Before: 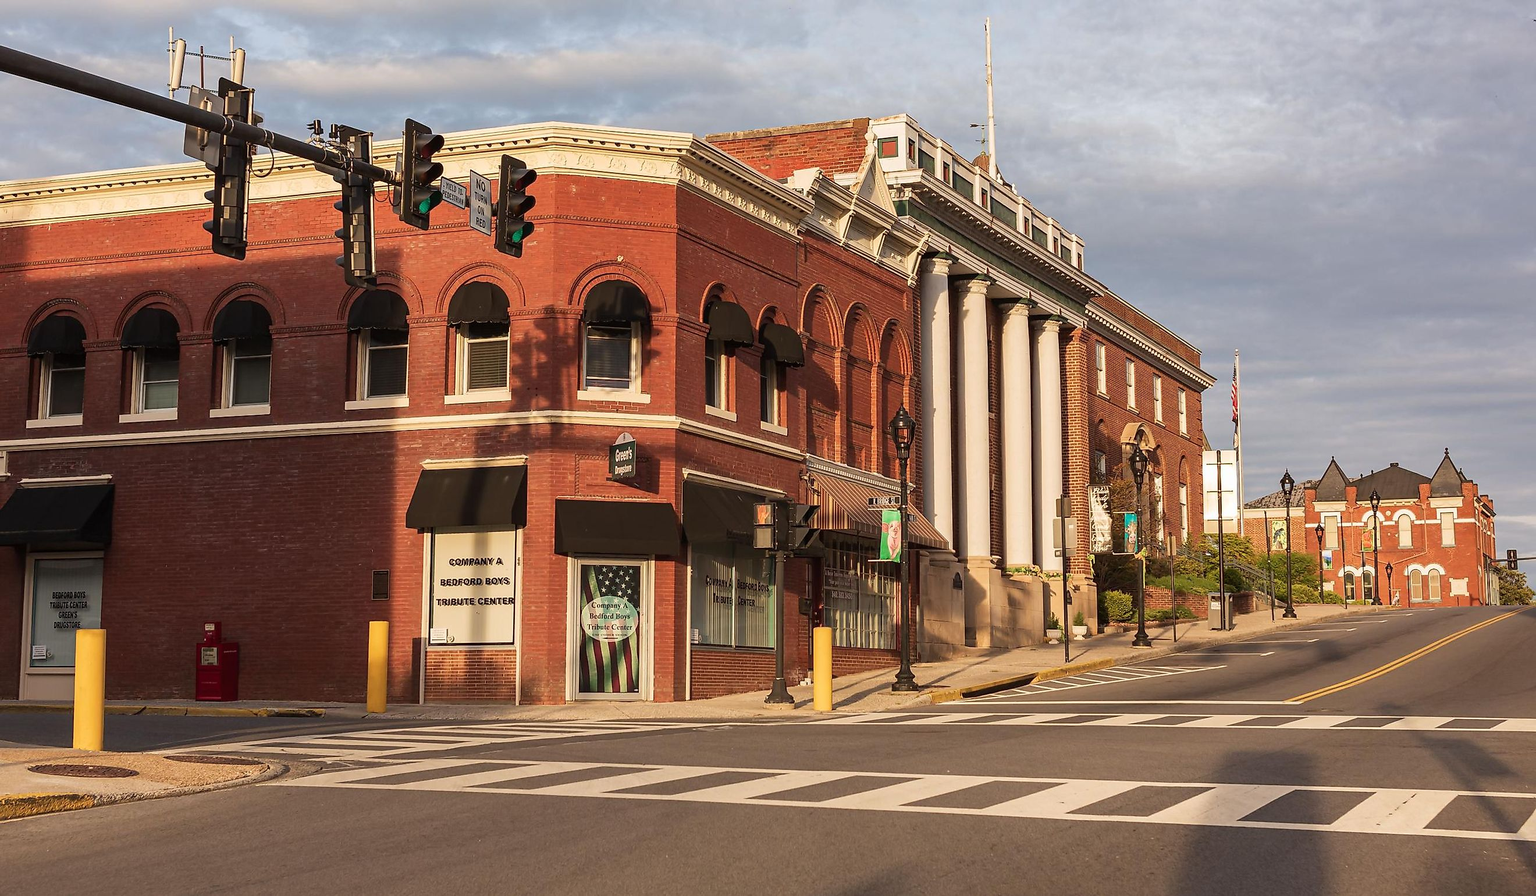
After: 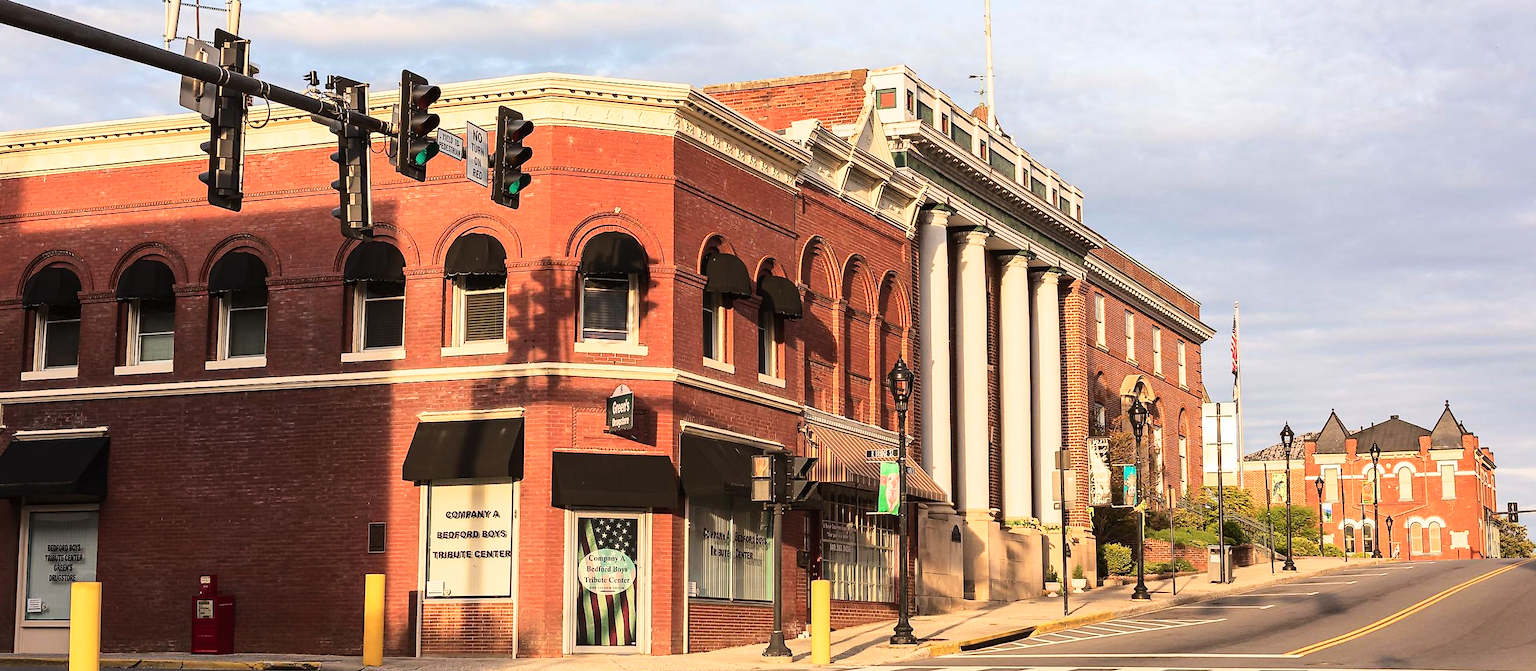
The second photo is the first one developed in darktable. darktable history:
base curve: curves: ch0 [(0, 0) (0.028, 0.03) (0.121, 0.232) (0.46, 0.748) (0.859, 0.968) (1, 1)]
crop: left 0.343%, top 5.557%, bottom 19.809%
